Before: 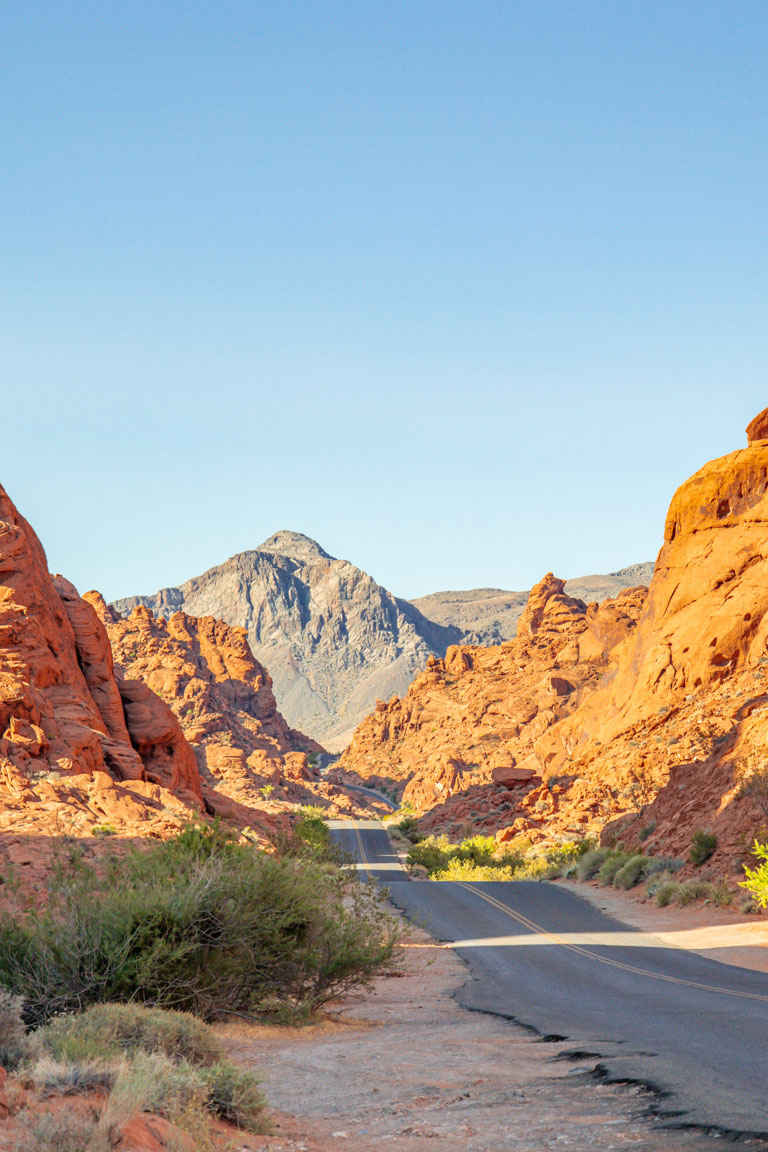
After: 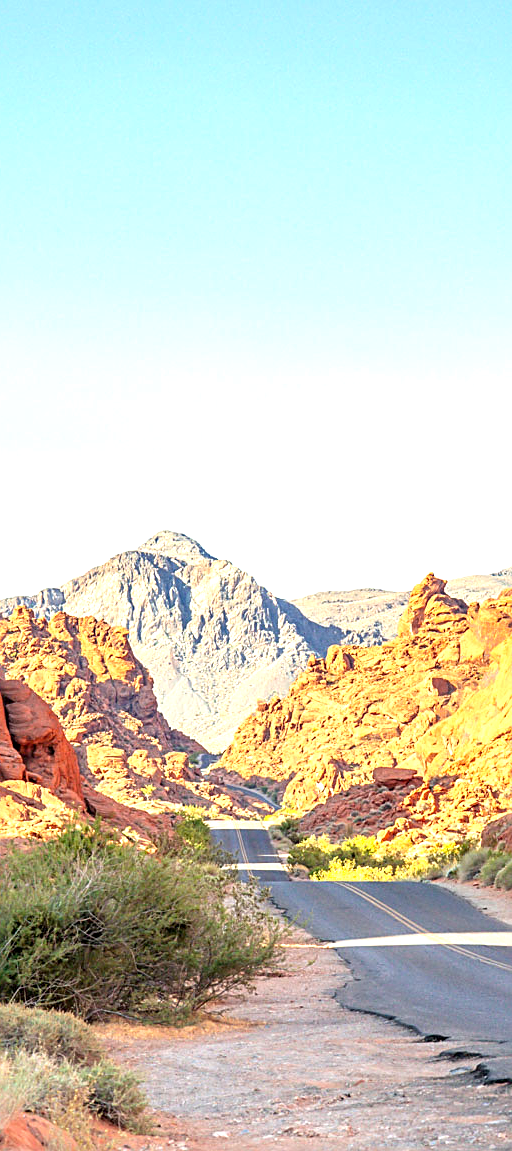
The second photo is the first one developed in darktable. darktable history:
crop and rotate: left 15.546%, right 17.787%
exposure: black level correction 0.001, exposure 0.955 EV, compensate exposure bias true, compensate highlight preservation false
sharpen: amount 0.575
